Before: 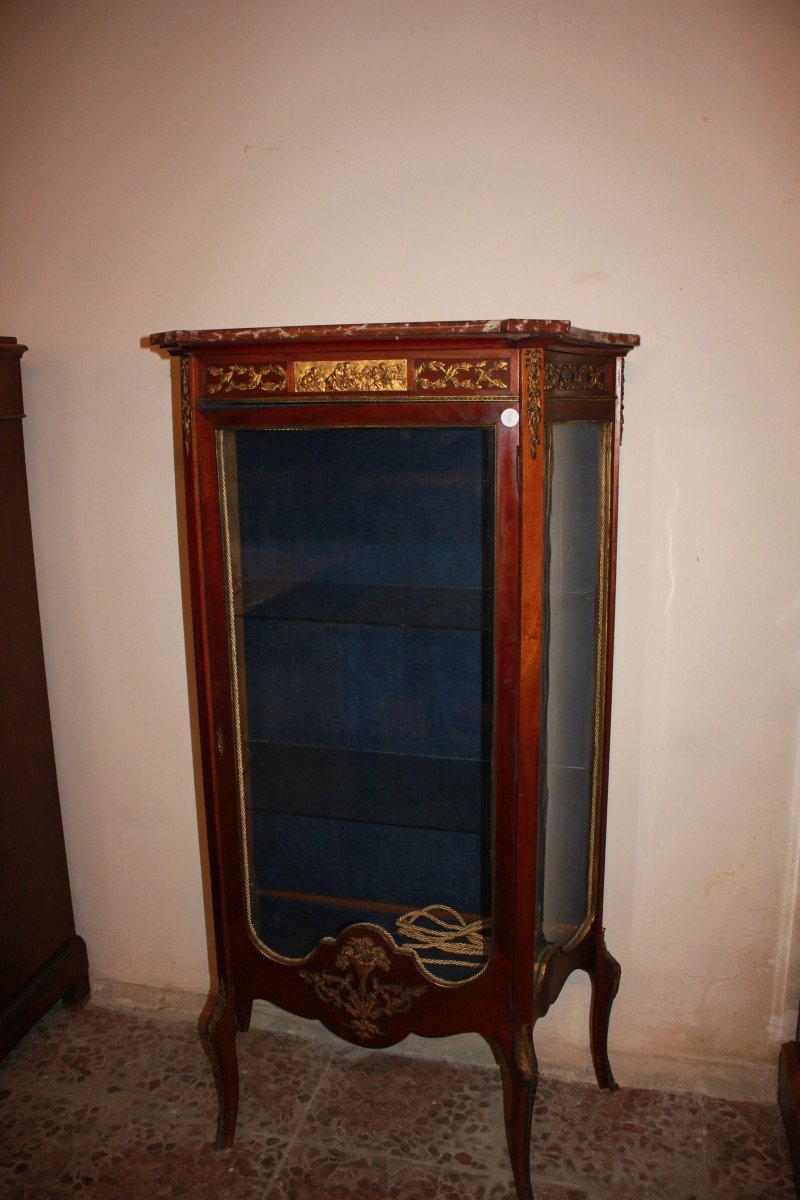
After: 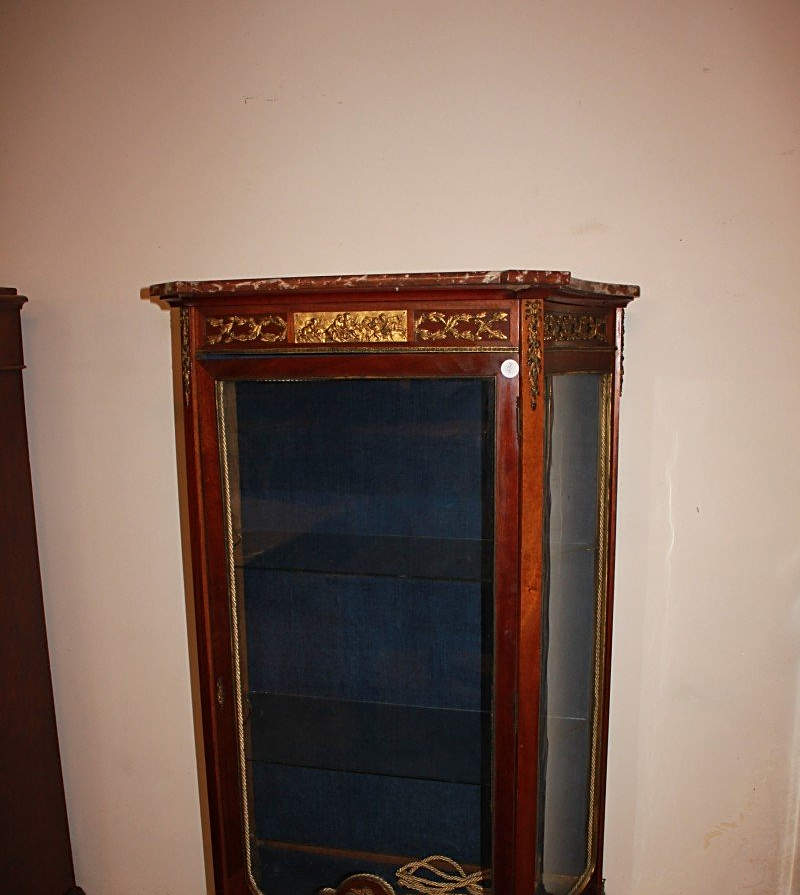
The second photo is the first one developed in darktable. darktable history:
crop: top 4.16%, bottom 21.244%
sharpen: on, module defaults
